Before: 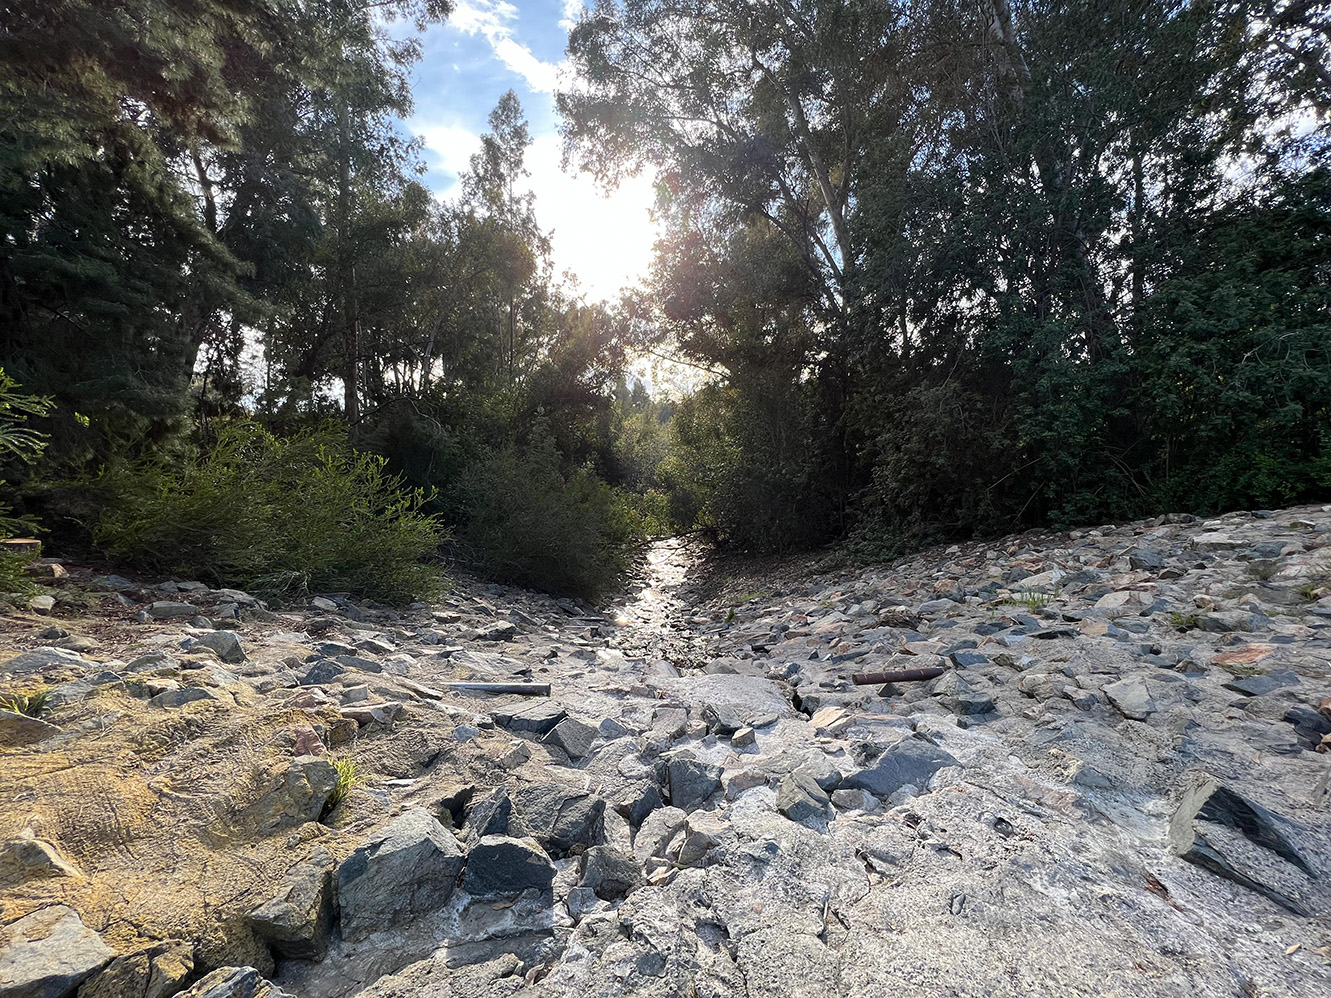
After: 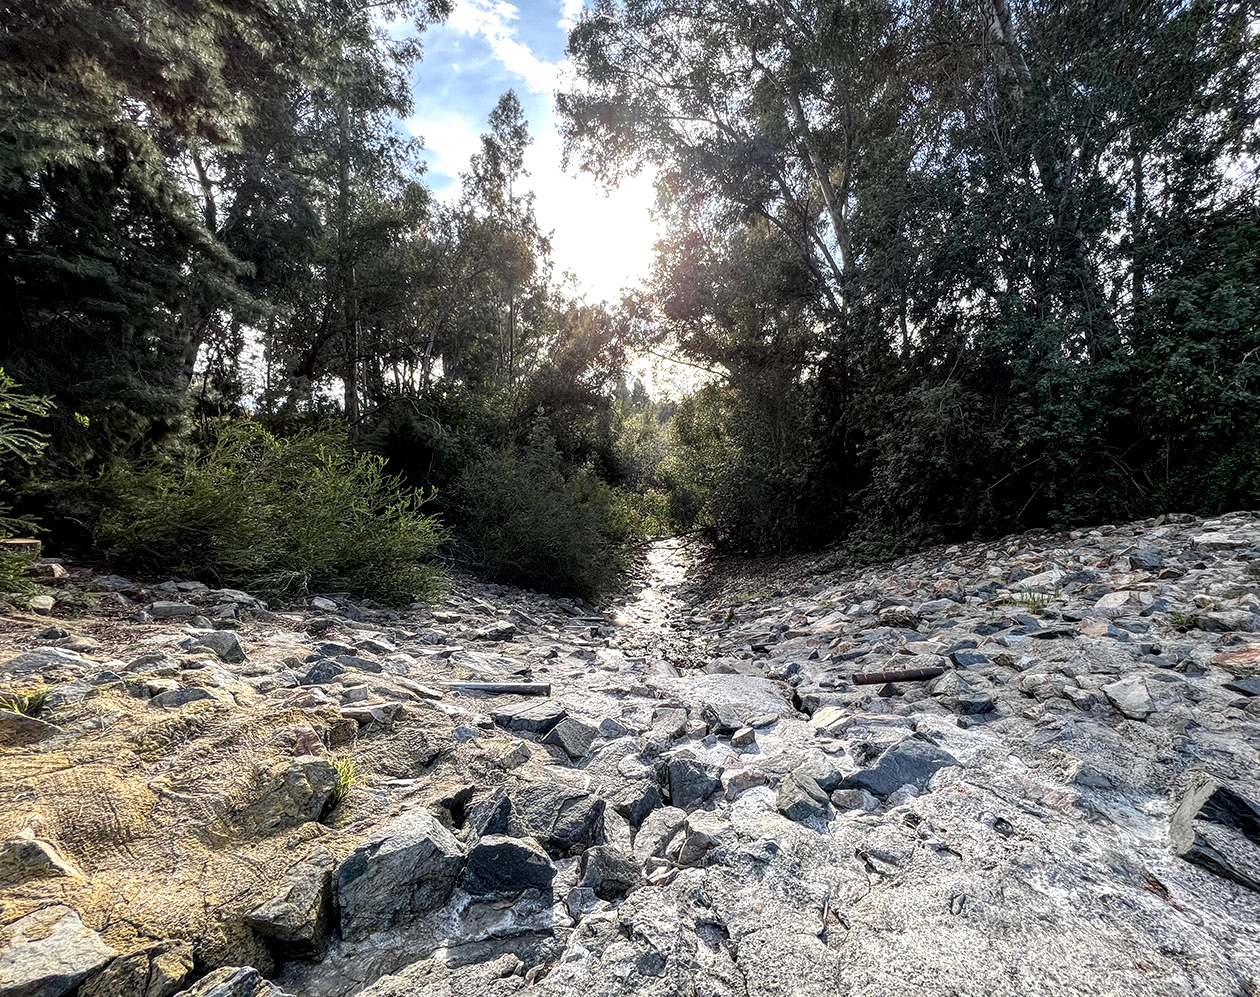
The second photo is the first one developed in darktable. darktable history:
local contrast: highlights 77%, shadows 56%, detail 174%, midtone range 0.434
crop and rotate: left 0%, right 5.296%
